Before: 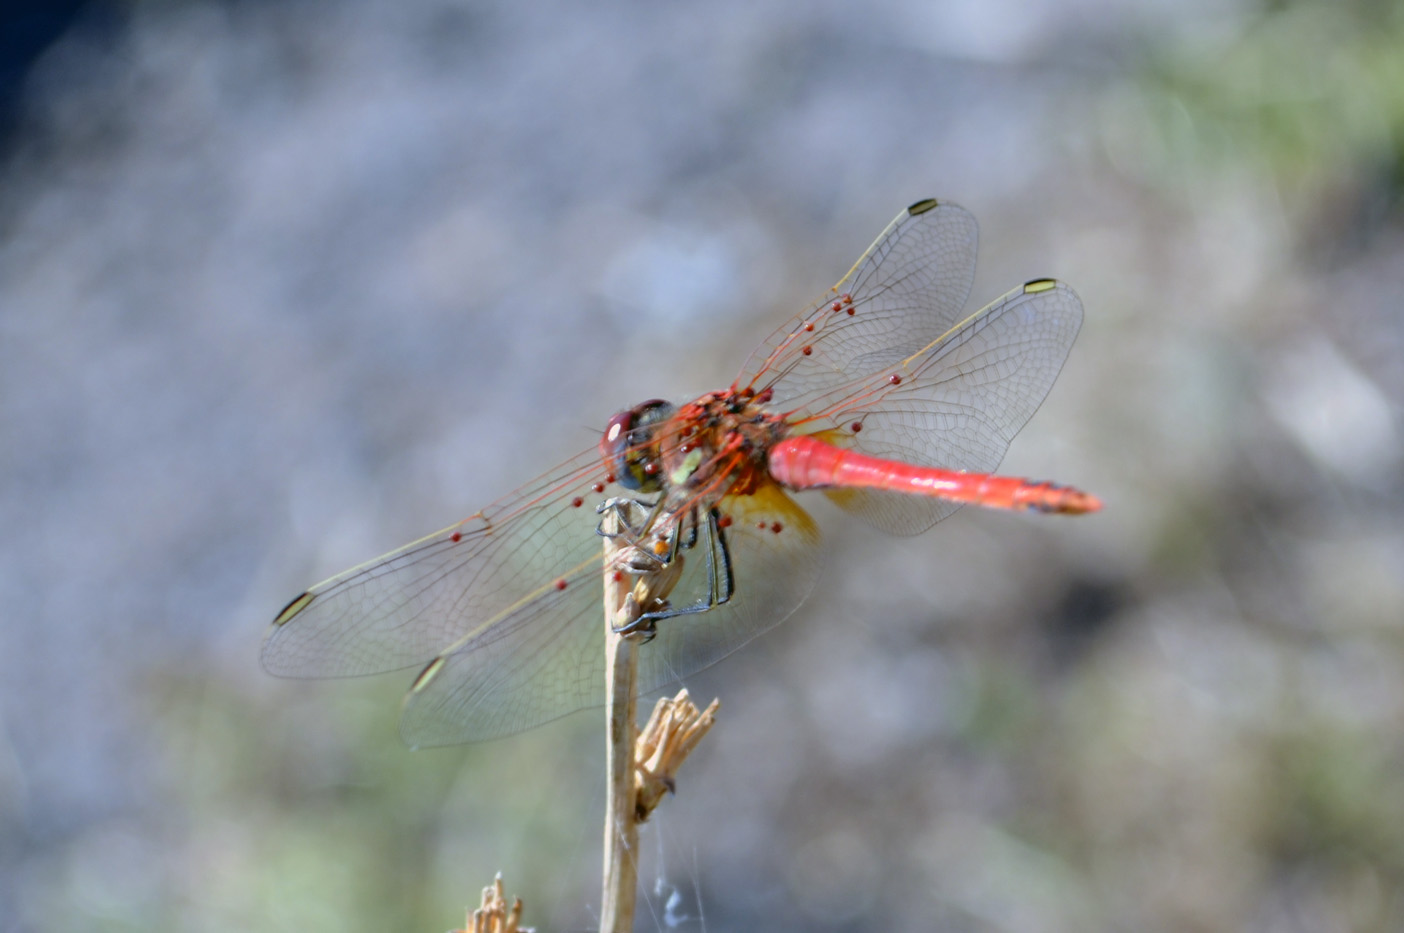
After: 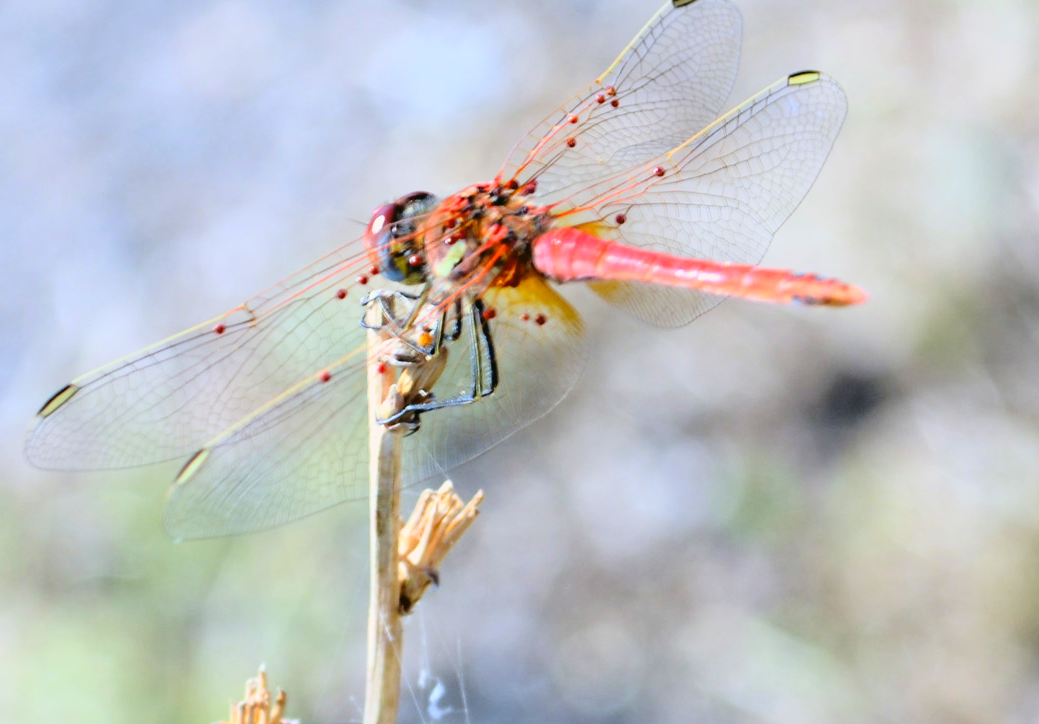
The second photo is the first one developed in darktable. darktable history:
tone curve: curves: ch0 [(0, 0) (0.003, 0.002) (0.011, 0.008) (0.025, 0.019) (0.044, 0.034) (0.069, 0.053) (0.1, 0.079) (0.136, 0.127) (0.177, 0.191) (0.224, 0.274) (0.277, 0.367) (0.335, 0.465) (0.399, 0.552) (0.468, 0.643) (0.543, 0.737) (0.623, 0.82) (0.709, 0.891) (0.801, 0.928) (0.898, 0.963) (1, 1)], color space Lab, linked channels
crop: left 16.876%, top 22.386%, right 9.119%
